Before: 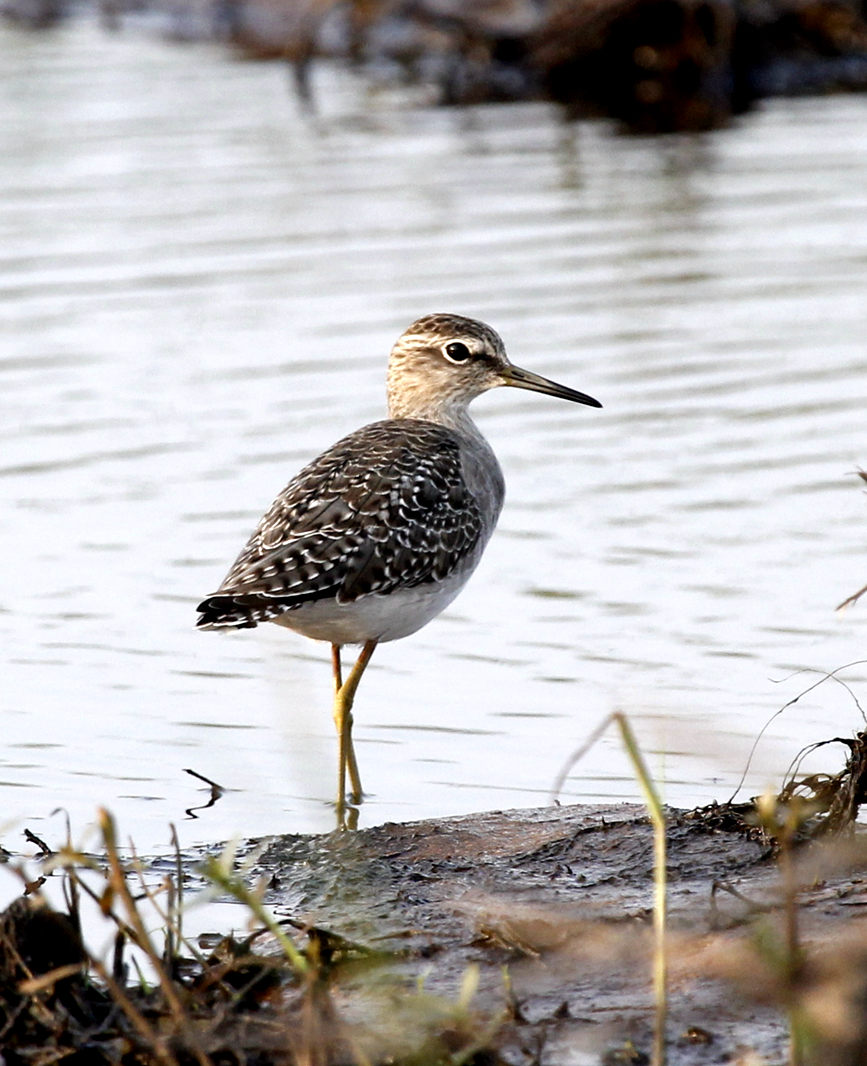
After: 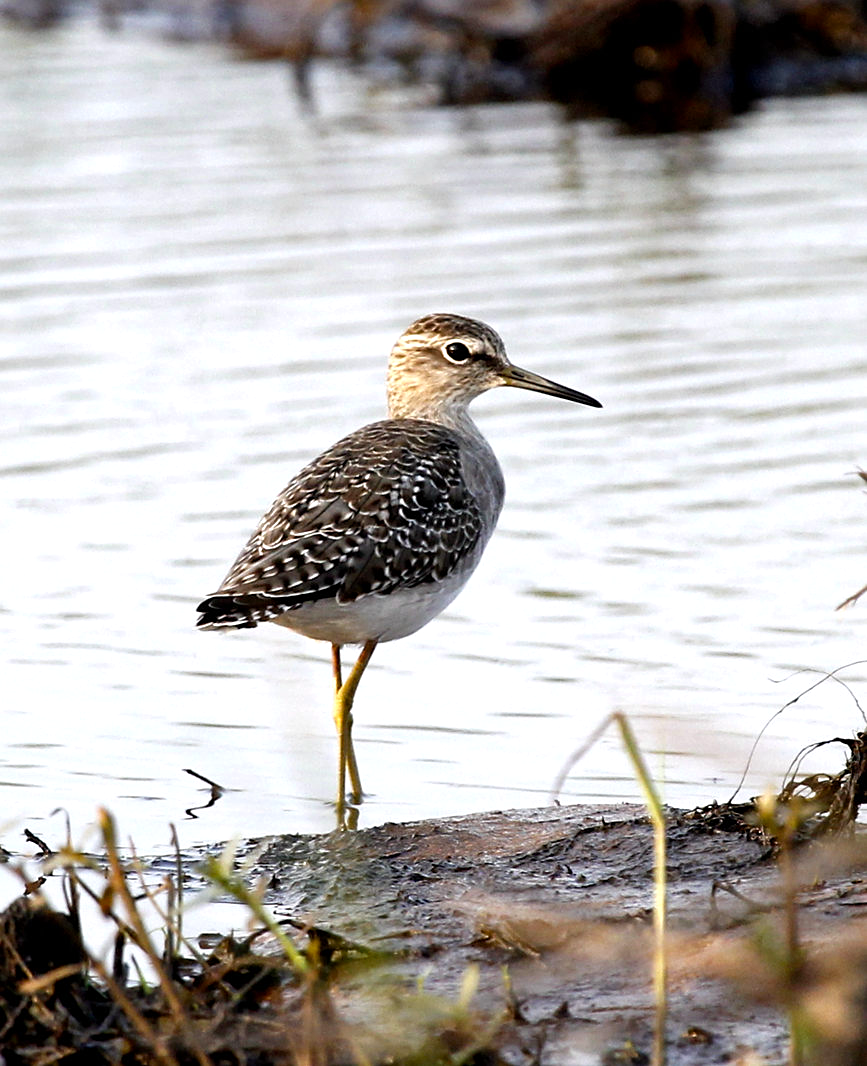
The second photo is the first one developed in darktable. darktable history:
color balance rgb: linear chroma grading › global chroma 3.45%, perceptual saturation grading › global saturation 11.24%, perceptual brilliance grading › global brilliance 3.04%, global vibrance 2.8%
sharpen: amount 0.2
